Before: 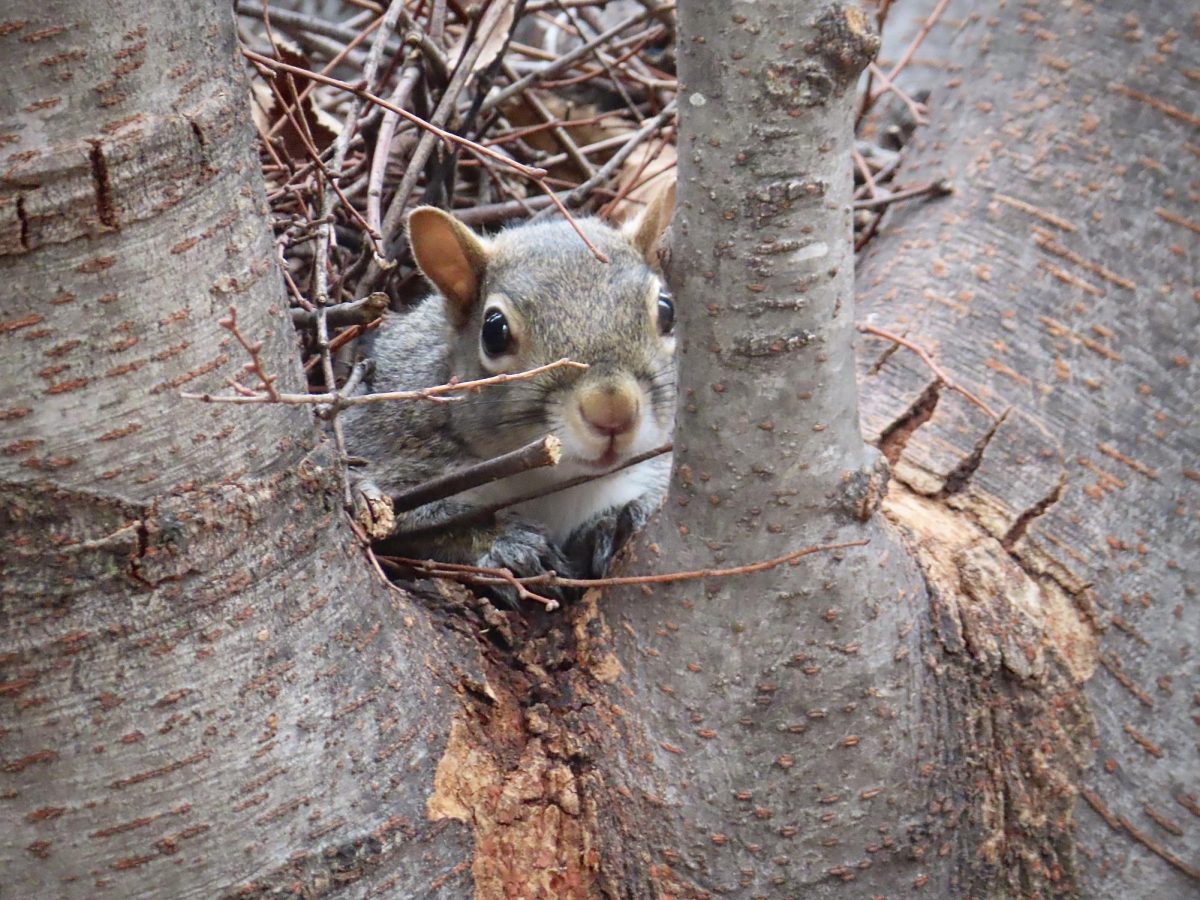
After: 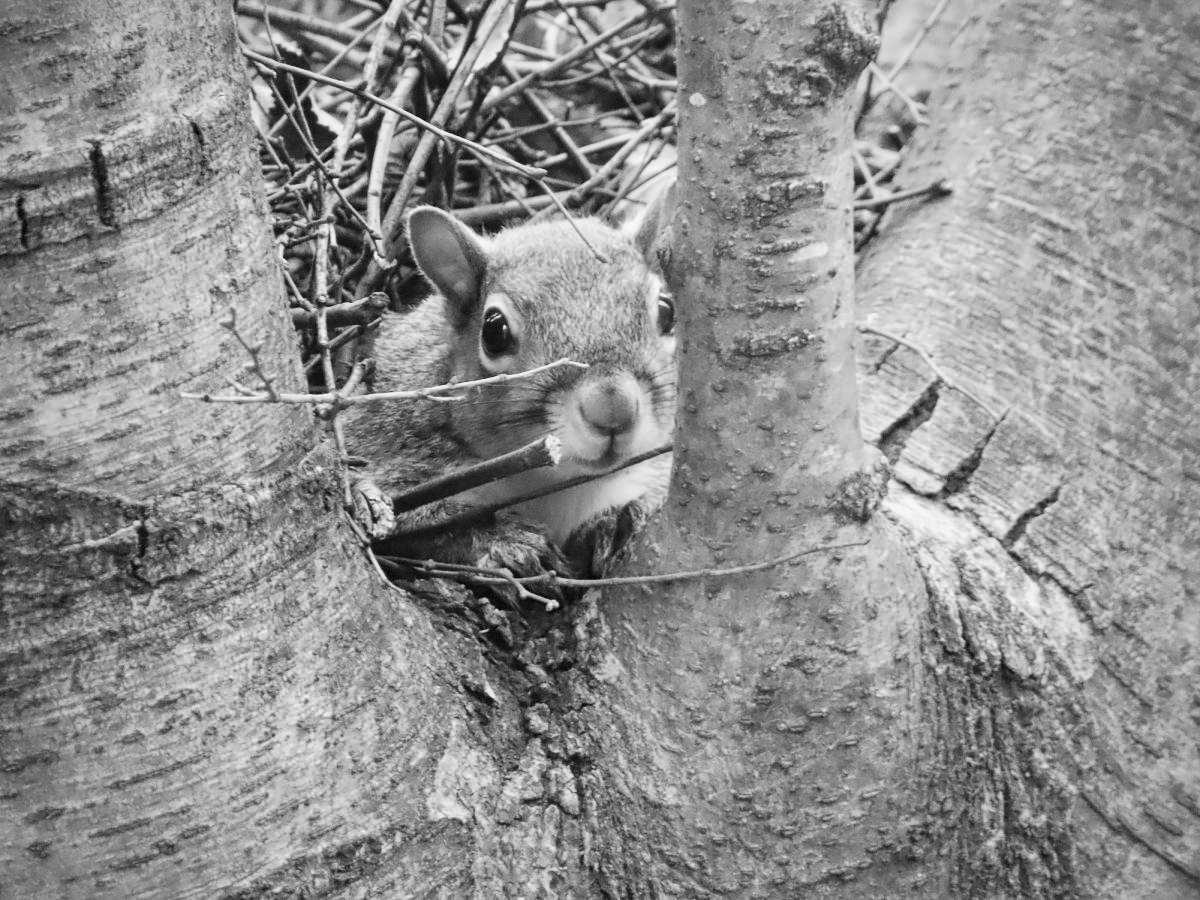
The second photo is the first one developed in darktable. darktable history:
monochrome: a 30.25, b 92.03
white balance: emerald 1
contrast brightness saturation: contrast 0.2, brightness 0.16, saturation 0.22
local contrast: highlights 100%, shadows 100%, detail 120%, midtone range 0.2
